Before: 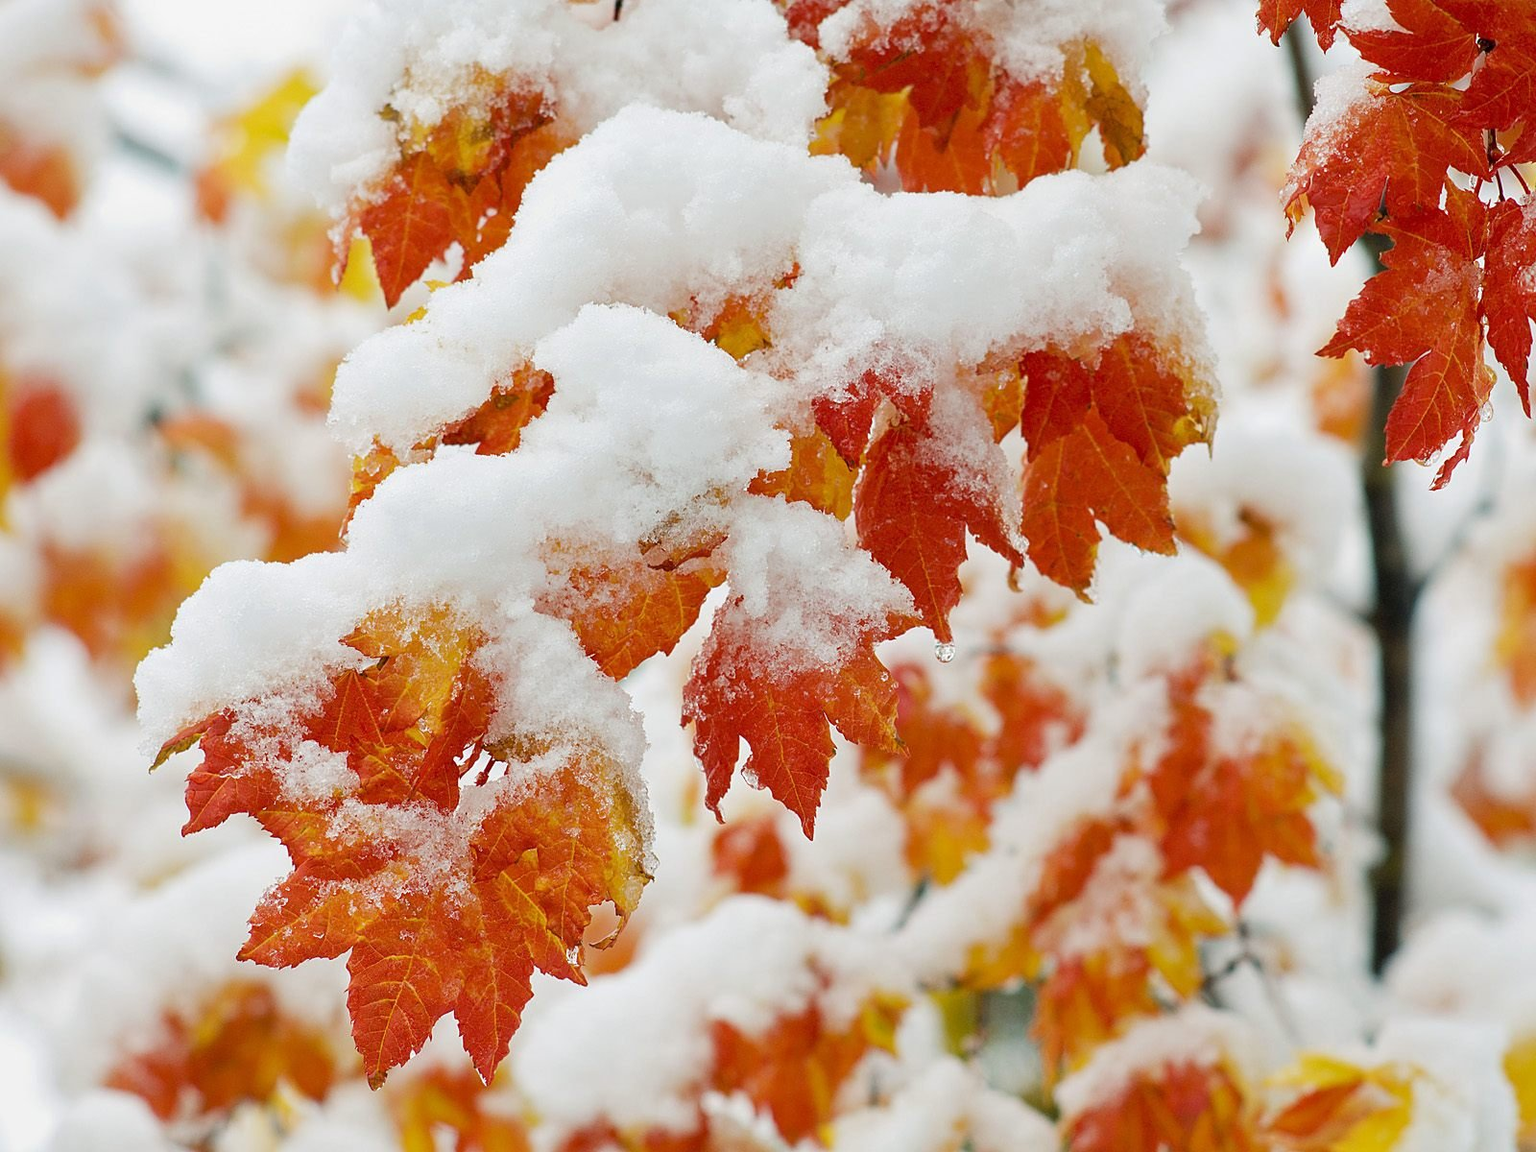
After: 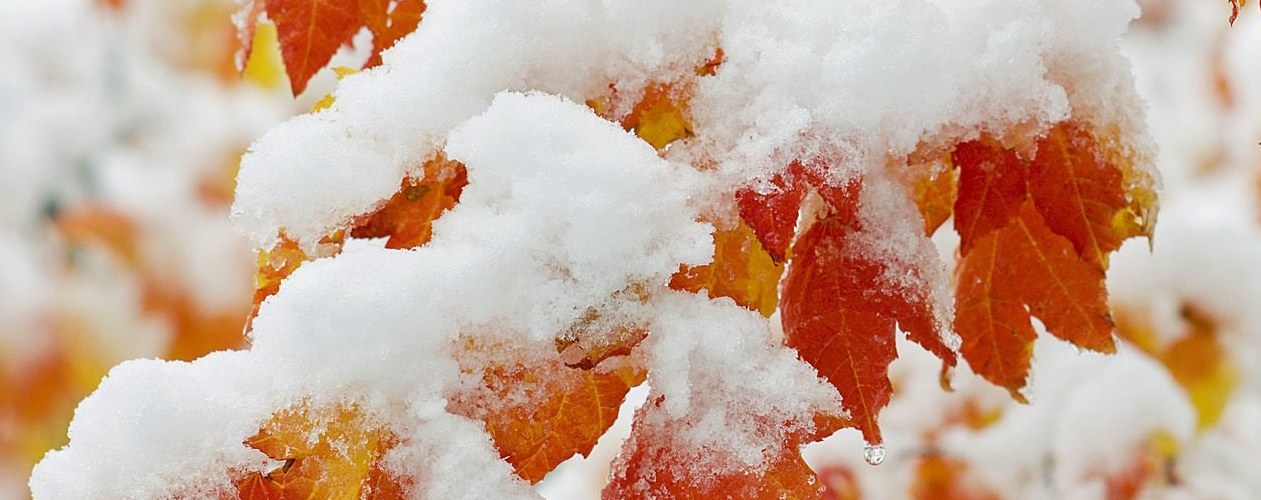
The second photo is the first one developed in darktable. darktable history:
crop: left 6.931%, top 18.81%, right 14.256%, bottom 39.474%
